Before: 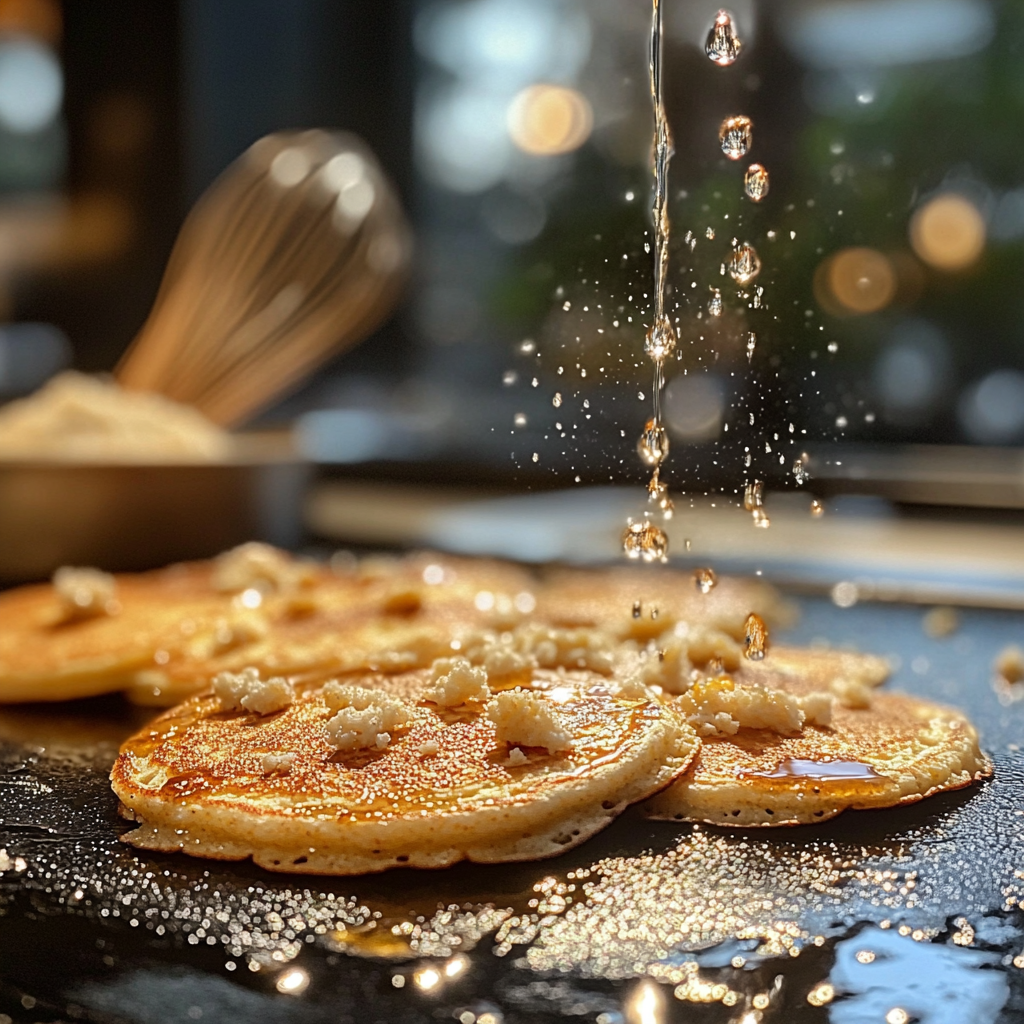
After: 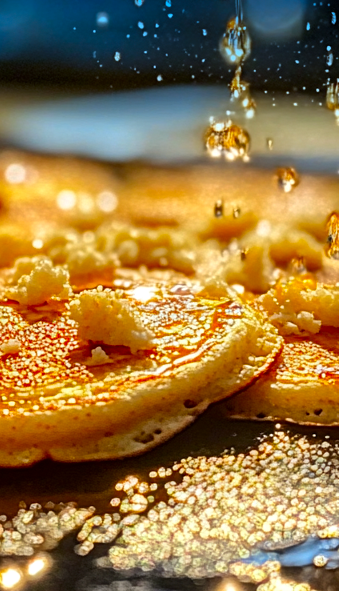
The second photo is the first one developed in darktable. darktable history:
color contrast: green-magenta contrast 1.55, blue-yellow contrast 1.83
crop: left 40.878%, top 39.176%, right 25.993%, bottom 3.081%
local contrast: highlights 100%, shadows 100%, detail 120%, midtone range 0.2
tone equalizer: on, module defaults
graduated density: density 2.02 EV, hardness 44%, rotation 0.374°, offset 8.21, hue 208.8°, saturation 97%
